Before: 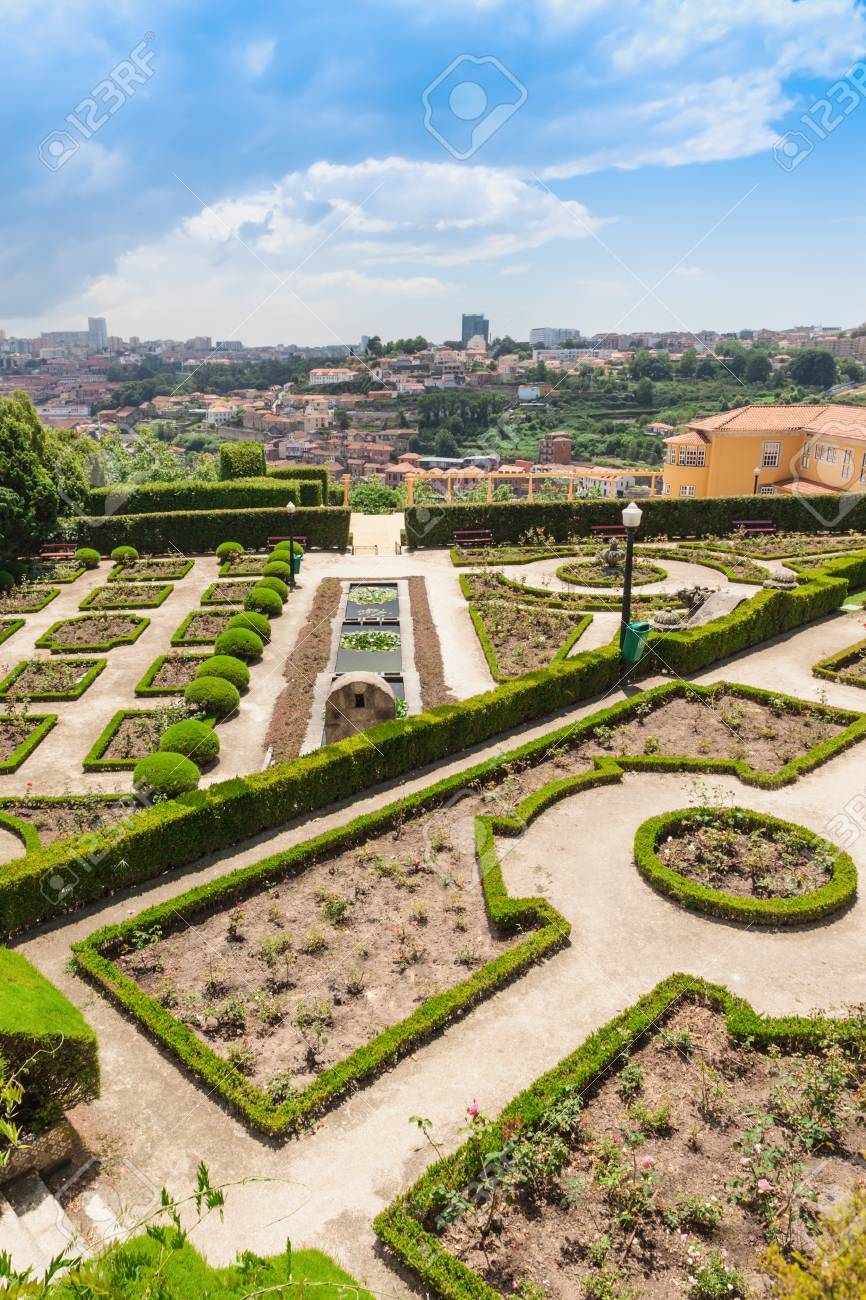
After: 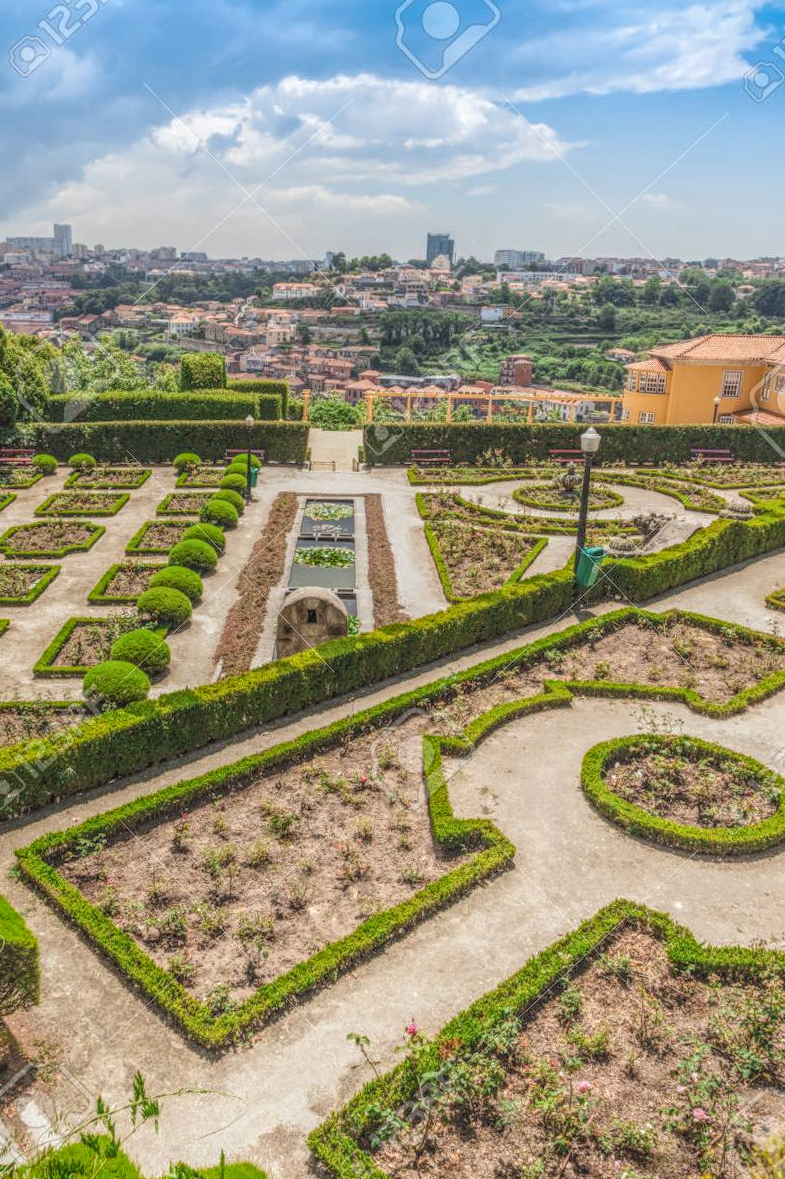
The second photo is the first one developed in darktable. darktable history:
crop and rotate: angle -1.96°, left 3.097%, top 4.154%, right 1.586%, bottom 0.529%
local contrast: highlights 20%, shadows 30%, detail 200%, midtone range 0.2
